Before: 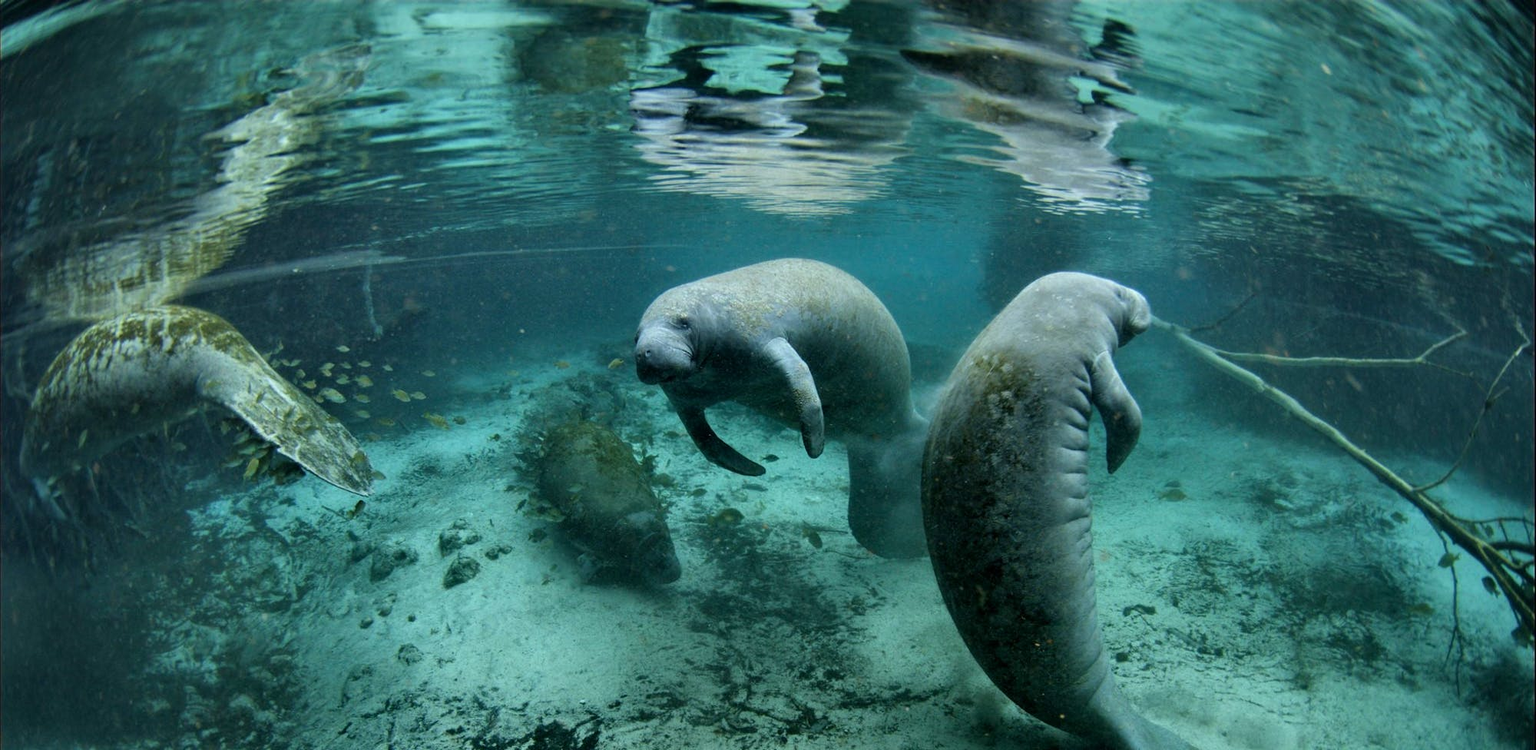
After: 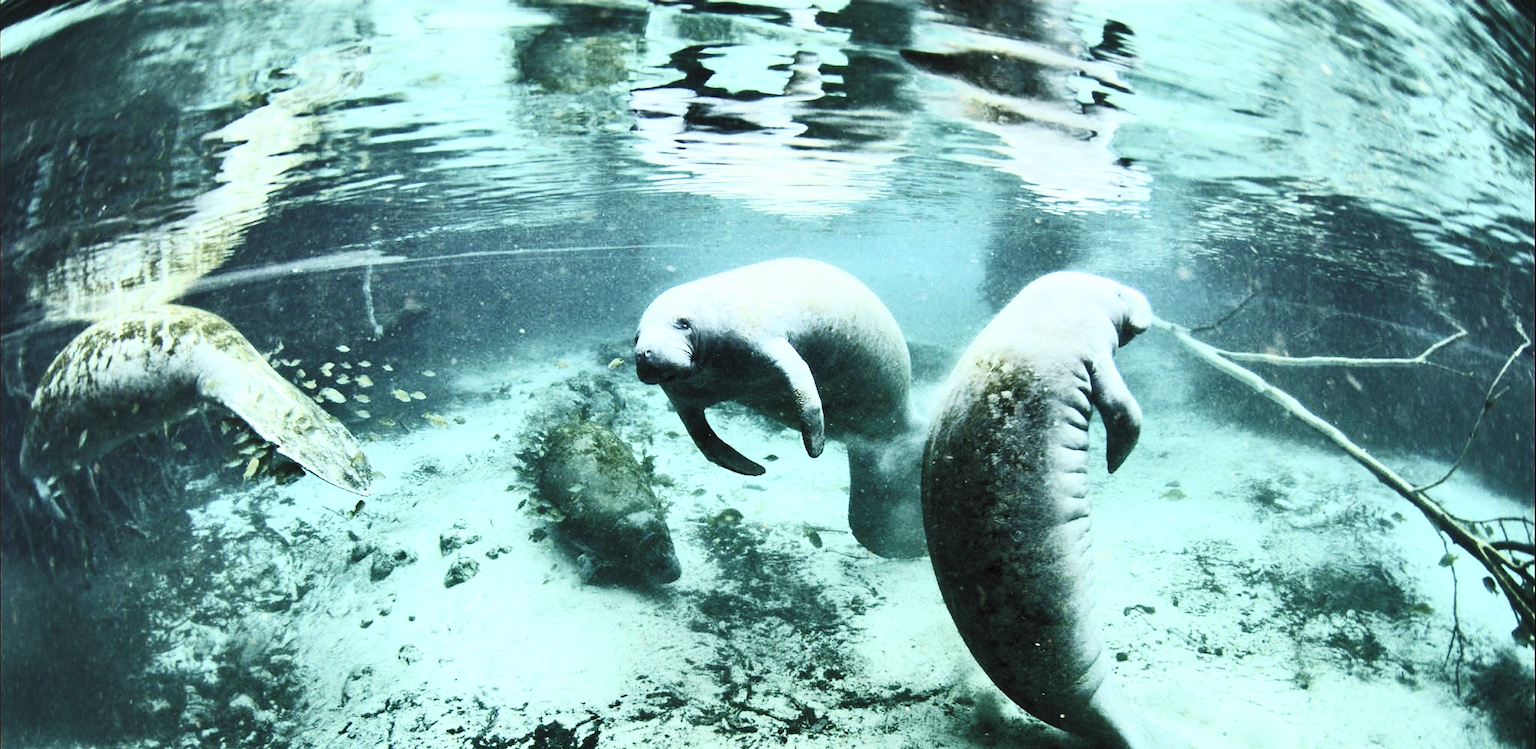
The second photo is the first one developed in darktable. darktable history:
base curve: curves: ch0 [(0, 0) (0.028, 0.03) (0.121, 0.232) (0.46, 0.748) (0.859, 0.968) (1, 1)], preserve colors none
contrast brightness saturation: contrast 0.559, brightness 0.572, saturation -0.332
